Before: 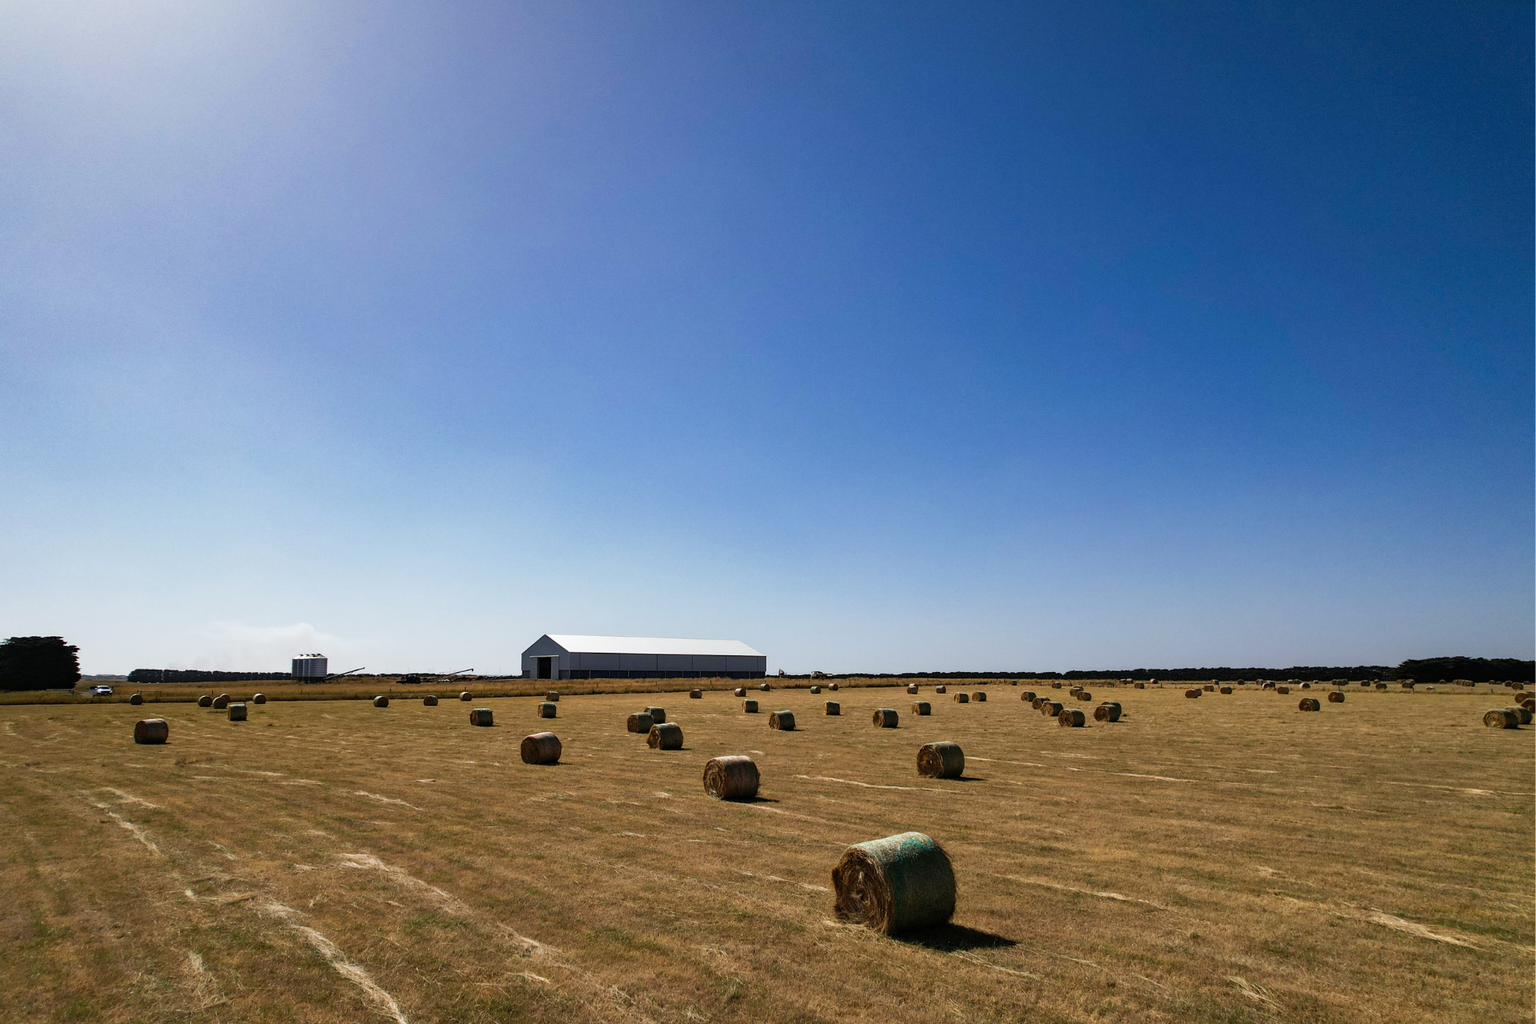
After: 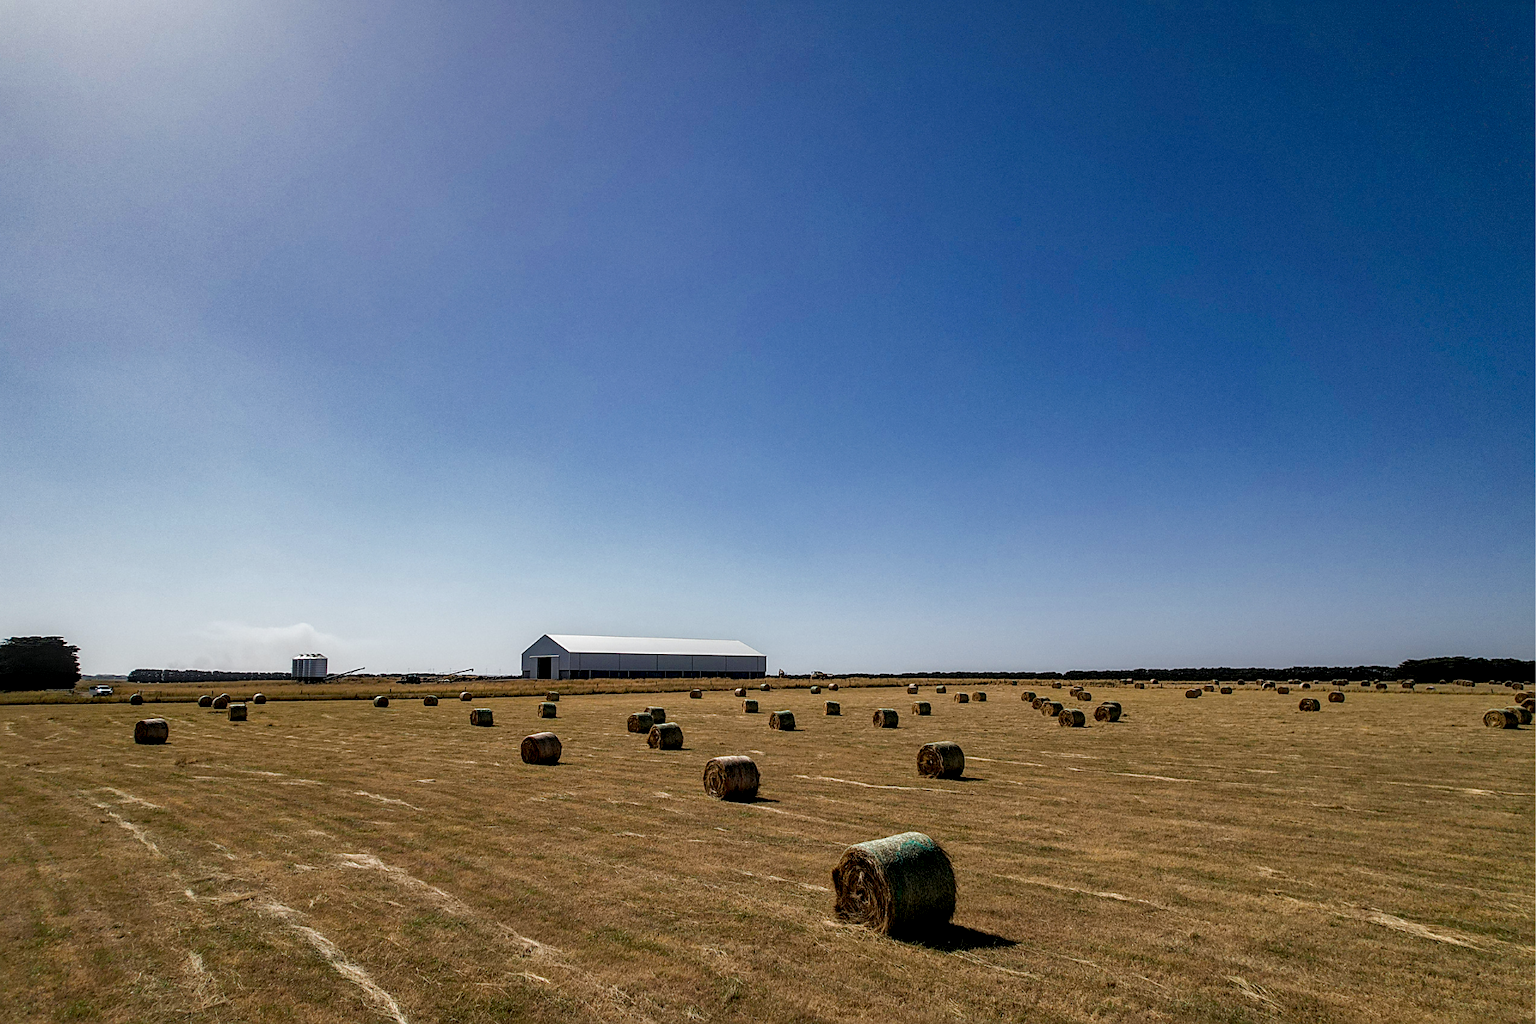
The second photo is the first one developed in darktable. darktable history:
local contrast: detail 150%
tone equalizer: -8 EV 0.286 EV, -7 EV 0.411 EV, -6 EV 0.393 EV, -5 EV 0.241 EV, -3 EV -0.249 EV, -2 EV -0.42 EV, -1 EV -0.405 EV, +0 EV -0.234 EV, edges refinement/feathering 500, mask exposure compensation -1.57 EV, preserve details no
sharpen: on, module defaults
